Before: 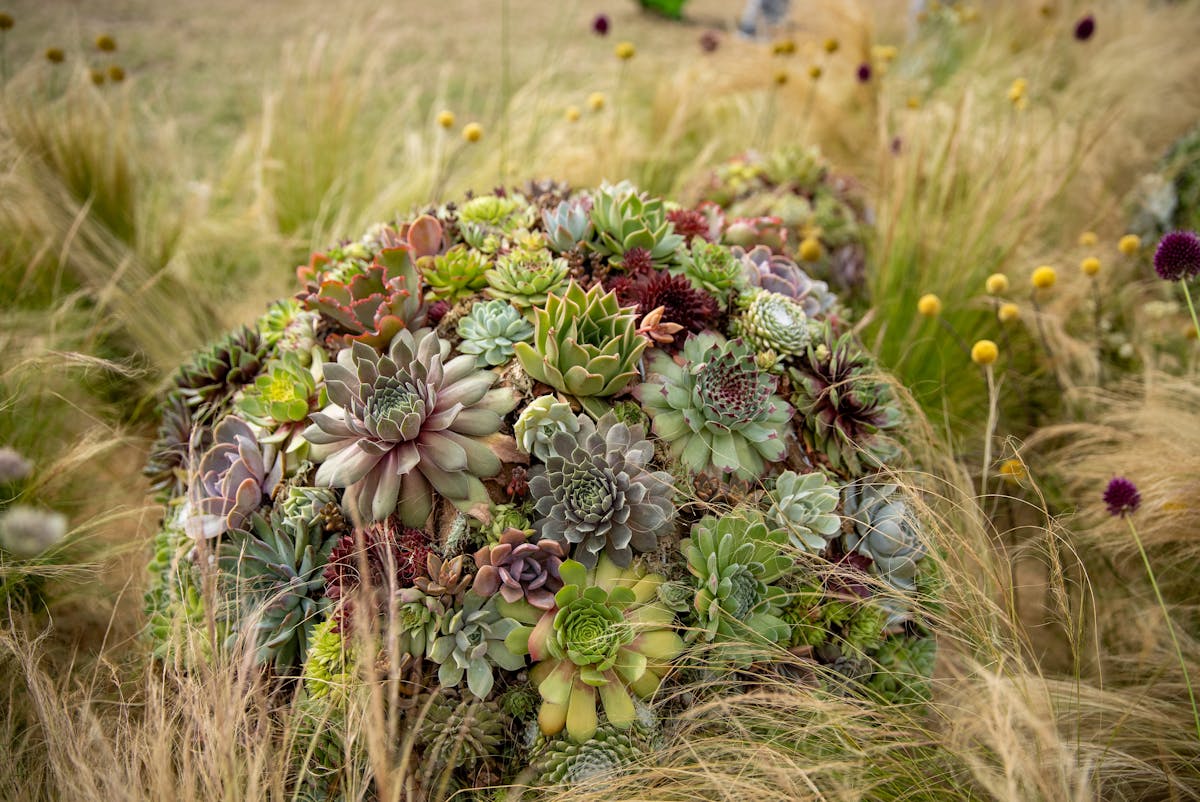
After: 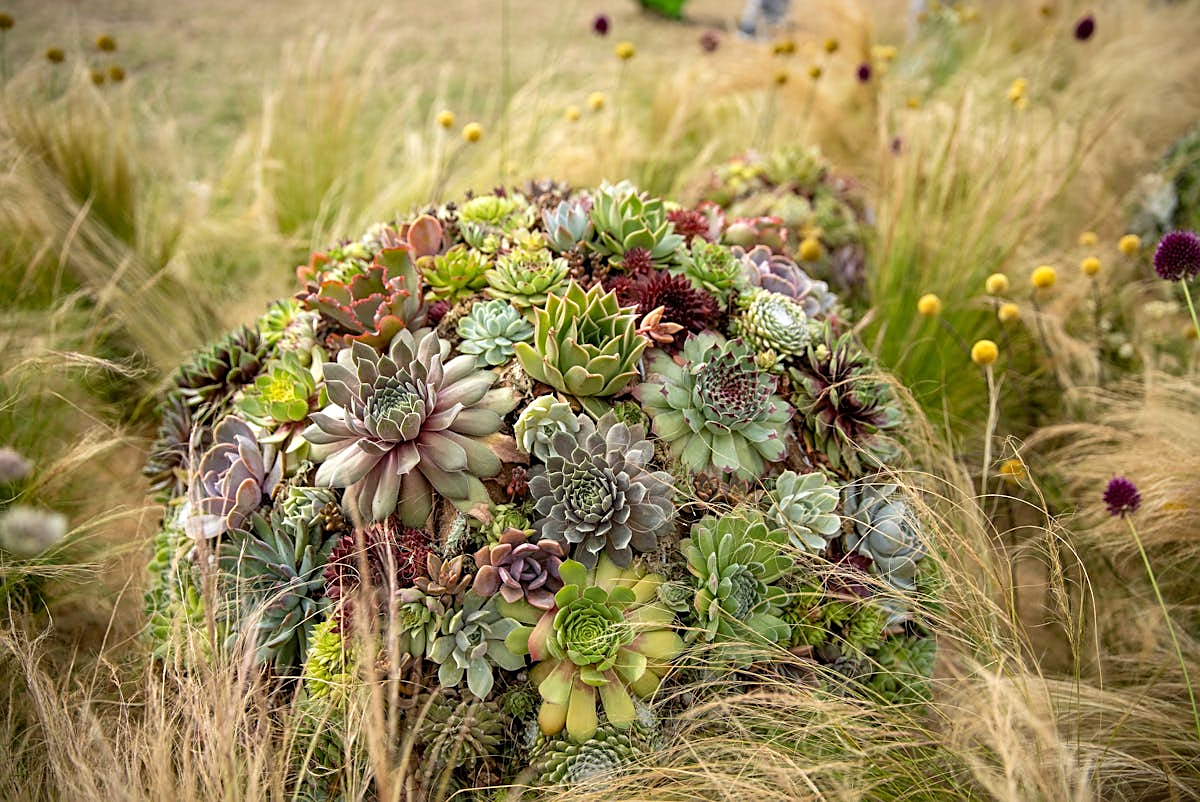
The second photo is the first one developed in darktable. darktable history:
exposure: exposure 0.236 EV, compensate highlight preservation false
sharpen: on, module defaults
